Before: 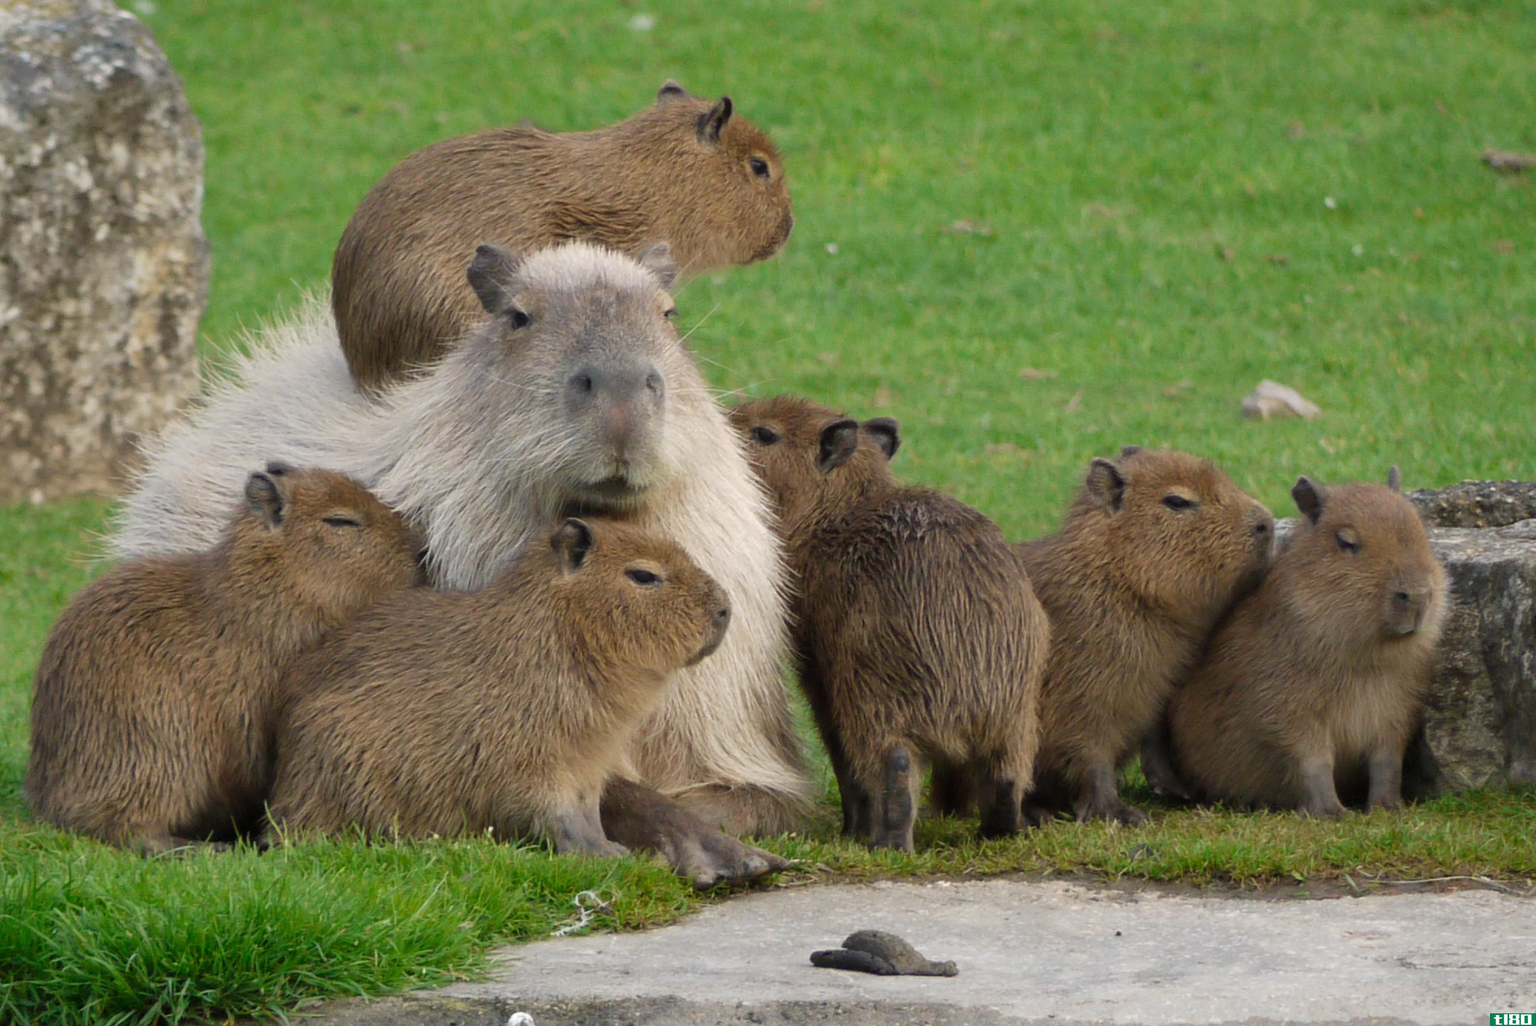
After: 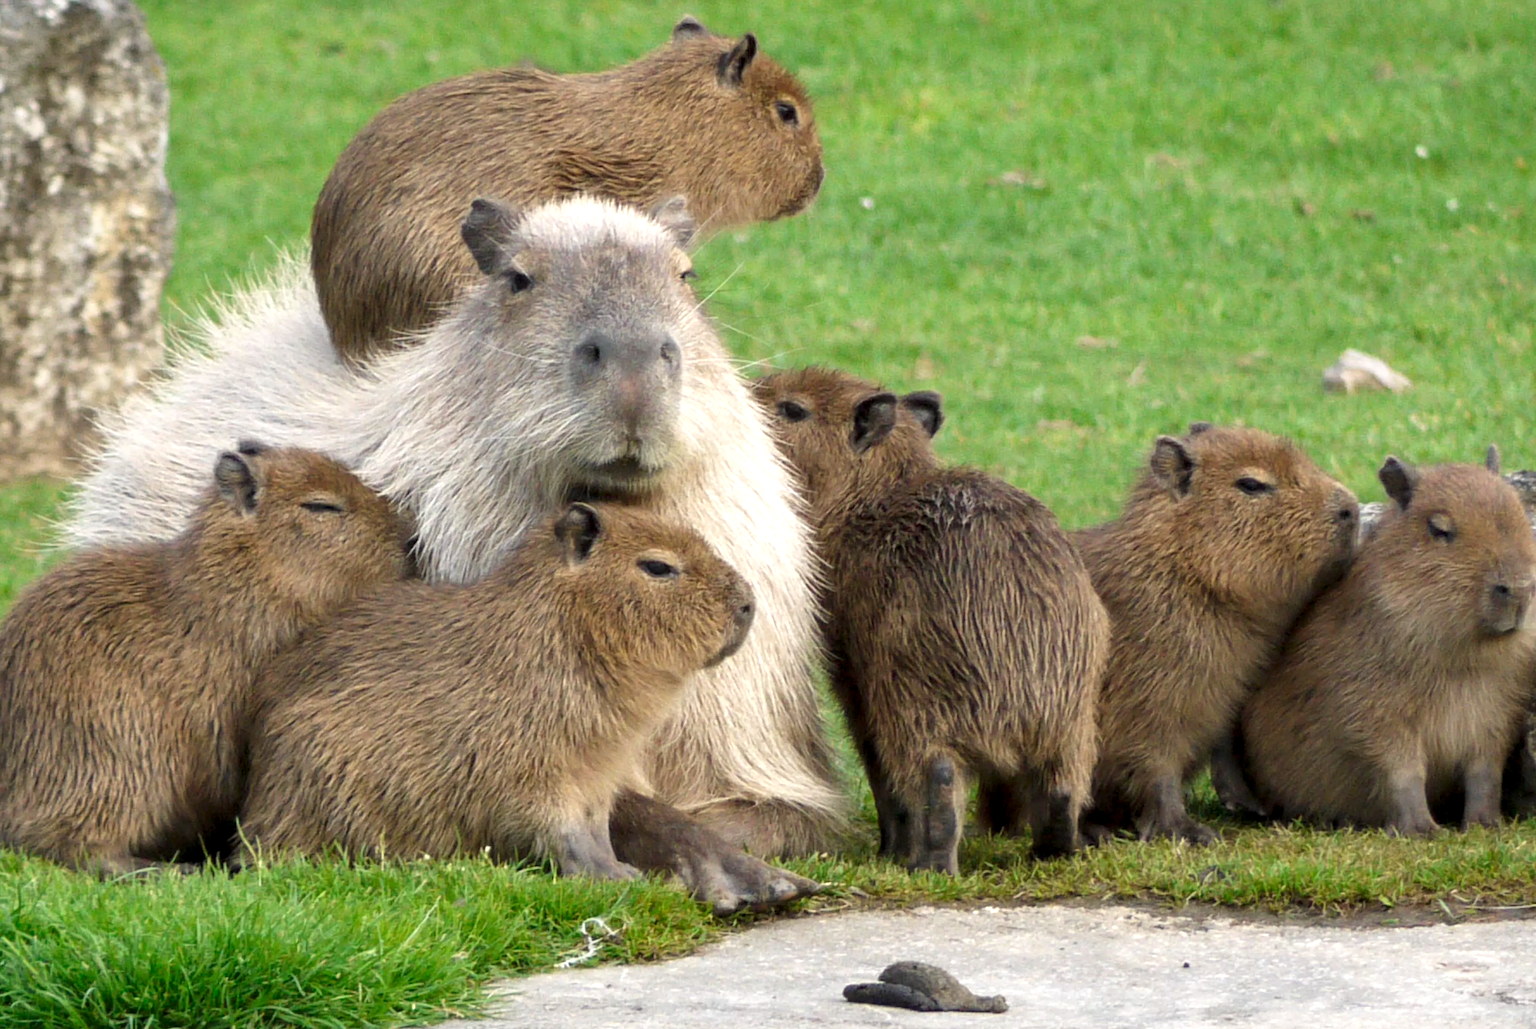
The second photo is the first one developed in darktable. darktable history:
exposure: exposure 0.562 EV, compensate highlight preservation false
crop: left 3.445%, top 6.486%, right 6.676%, bottom 3.308%
local contrast: highlights 90%, shadows 83%
